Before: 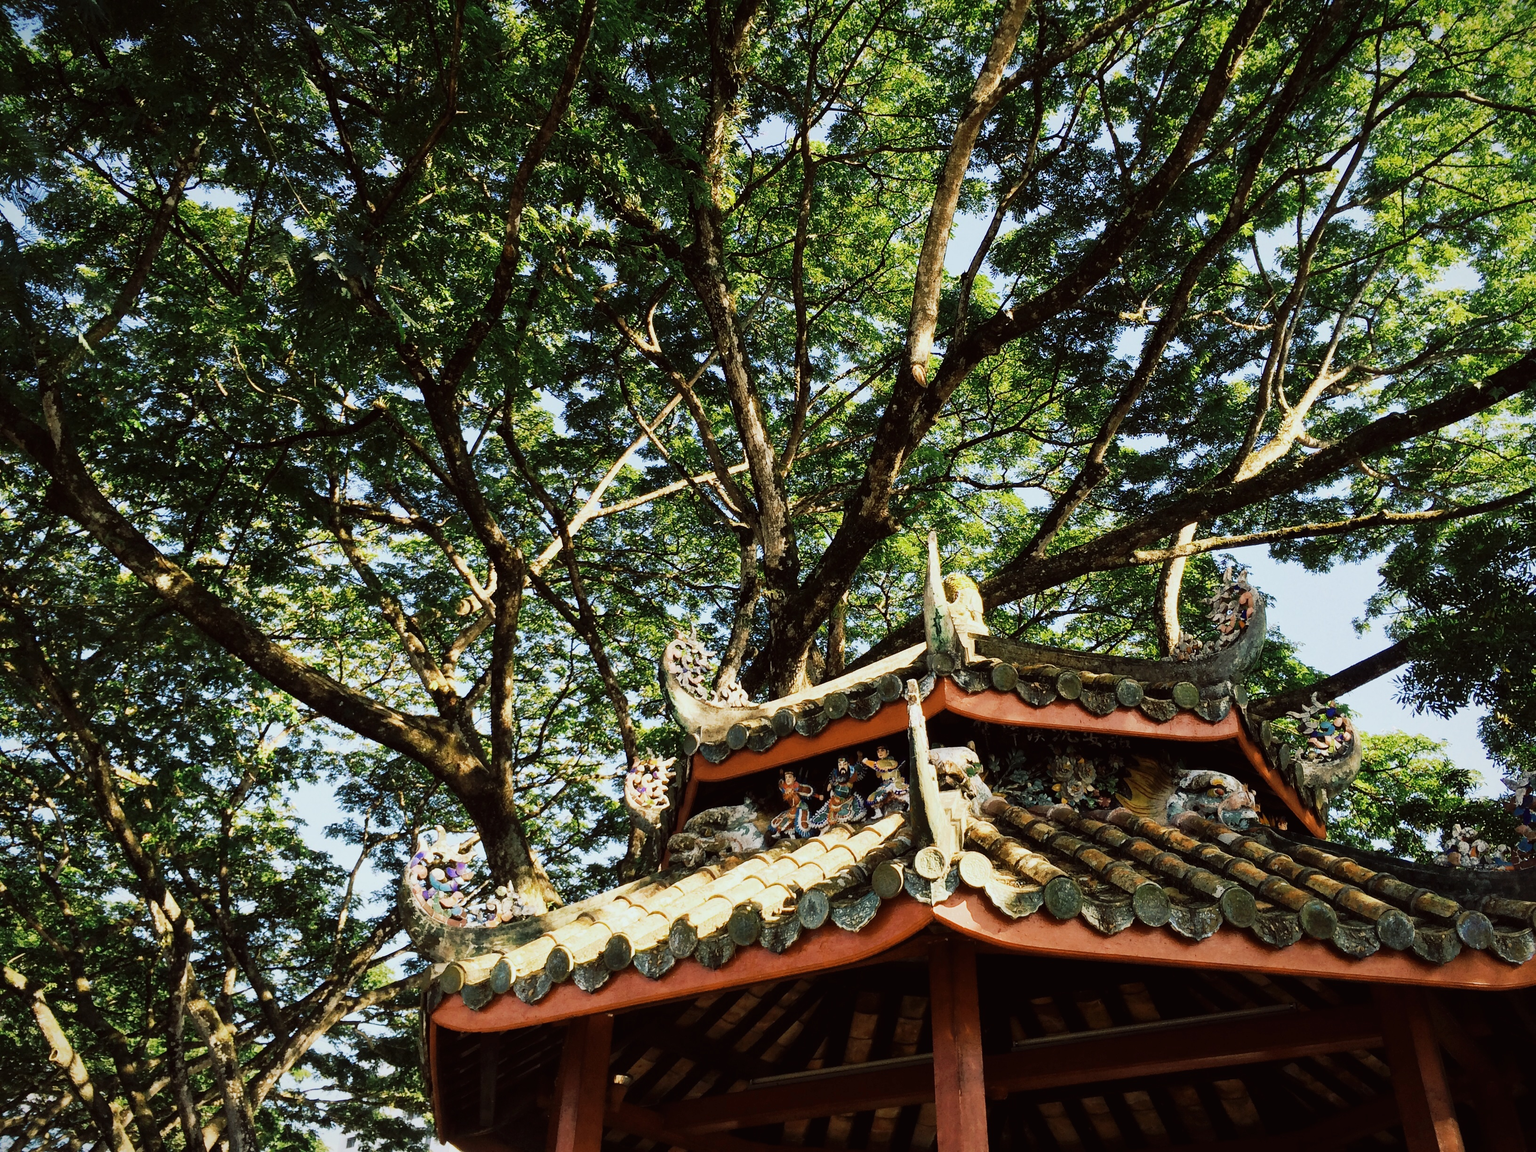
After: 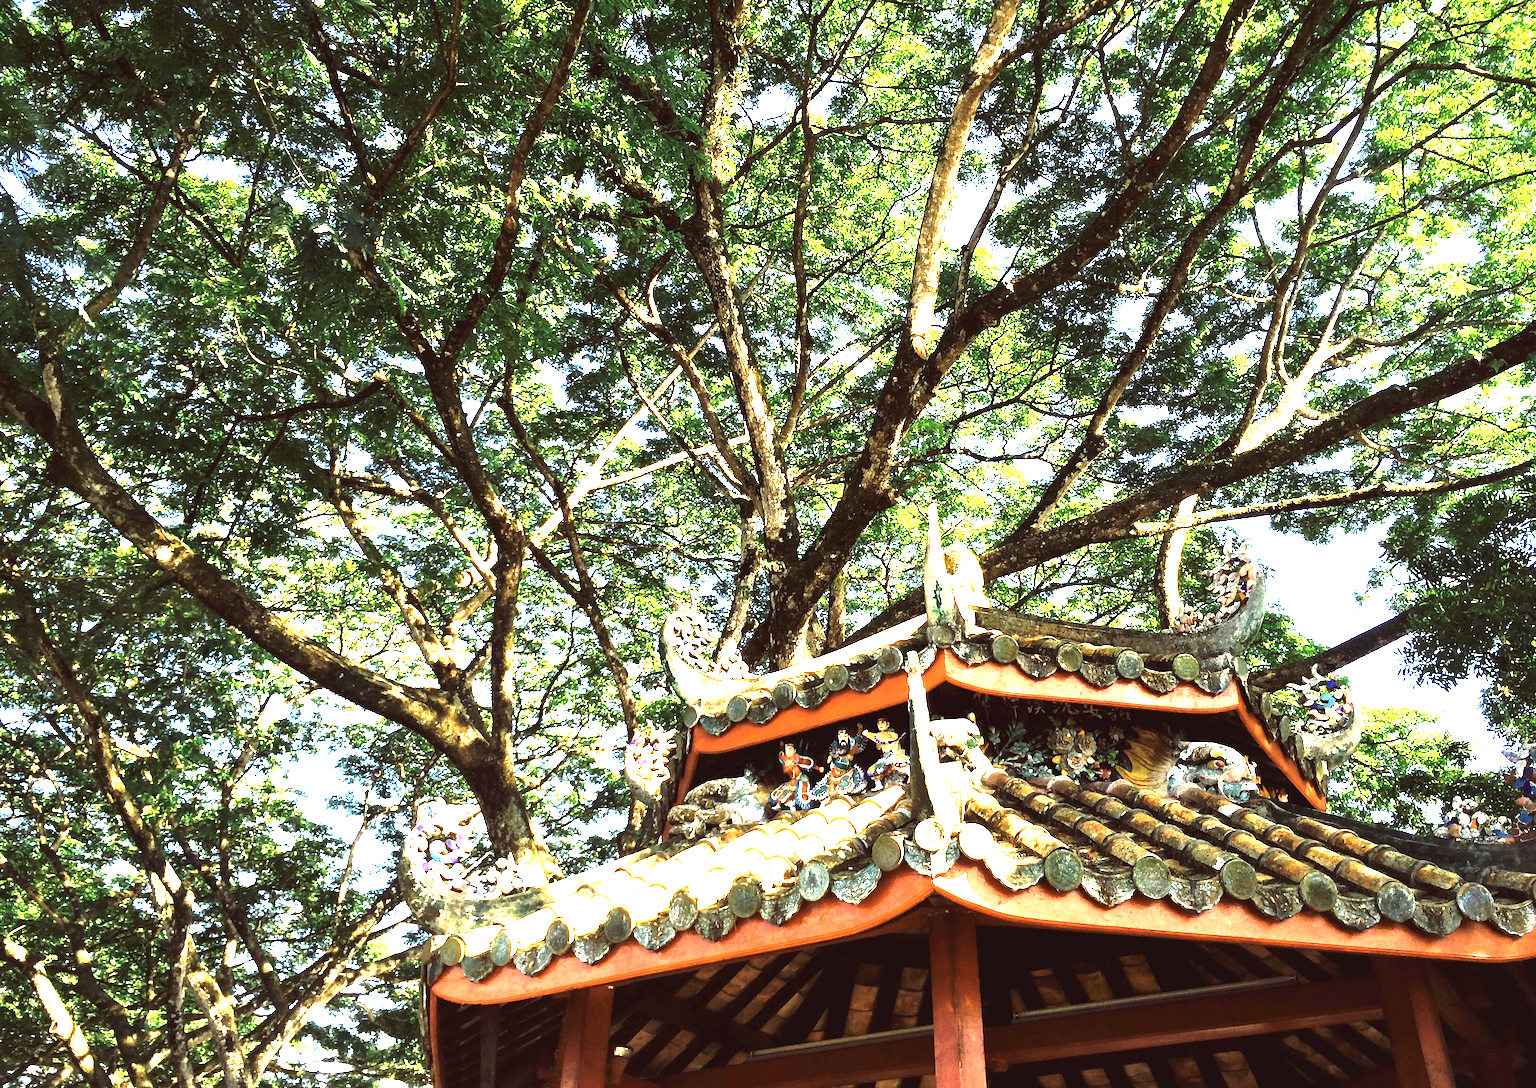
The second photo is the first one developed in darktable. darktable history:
crop and rotate: top 2.479%, bottom 3.018%
exposure: black level correction 0, exposure 2.138 EV, compensate exposure bias true, compensate highlight preservation false
